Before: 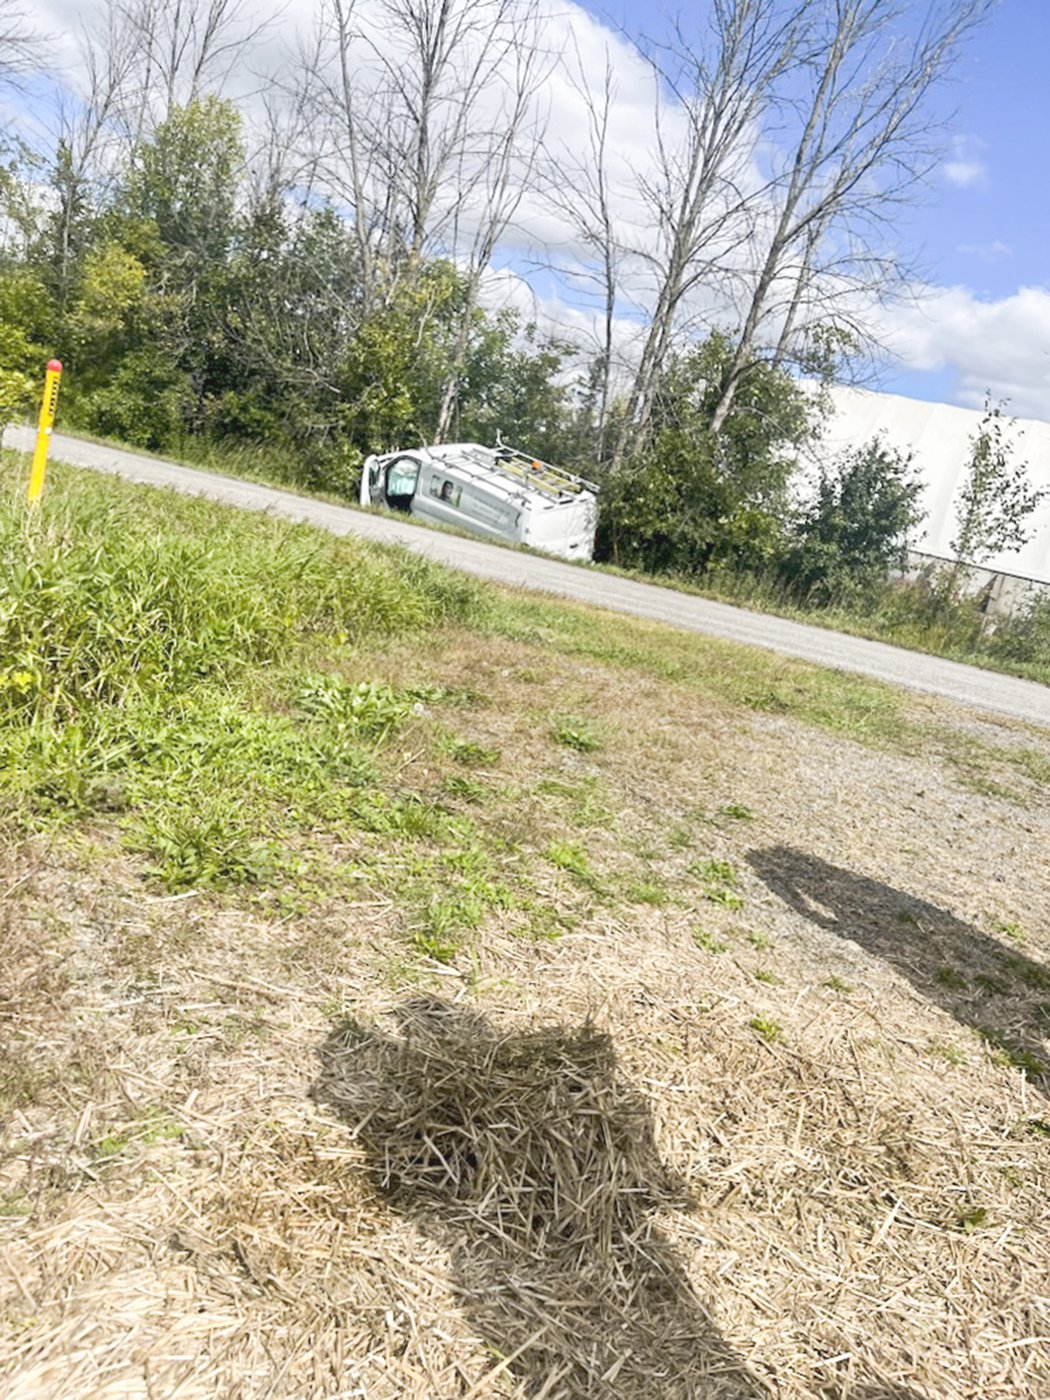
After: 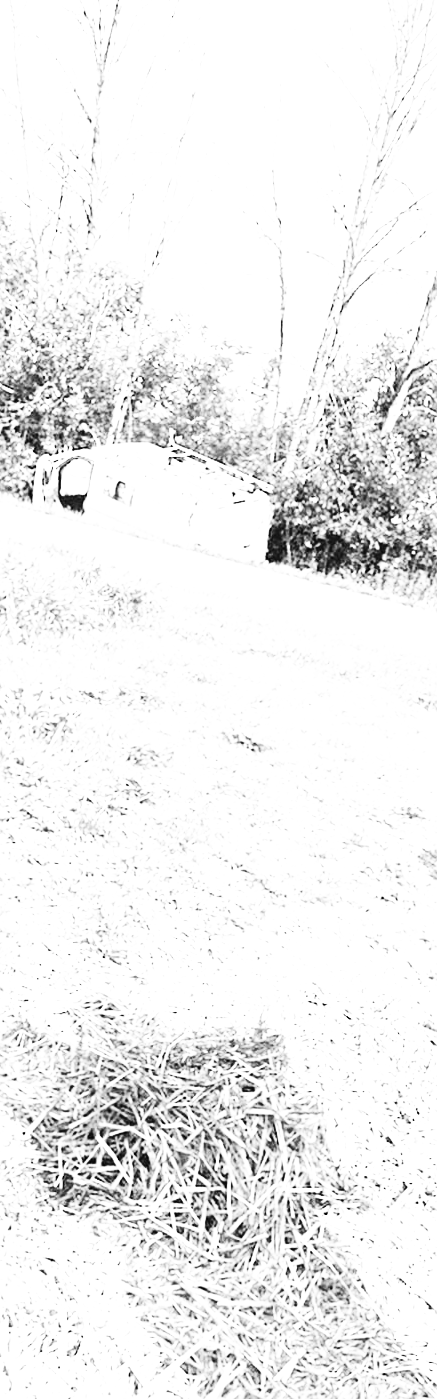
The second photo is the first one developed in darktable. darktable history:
crop: left 31.229%, right 27.105%
exposure: black level correction 0, exposure 1.3 EV, compensate exposure bias true, compensate highlight preservation false
white balance: emerald 1
sharpen: amount 0.2
tone equalizer: -8 EV -0.417 EV, -7 EV -0.389 EV, -6 EV -0.333 EV, -5 EV -0.222 EV, -3 EV 0.222 EV, -2 EV 0.333 EV, -1 EV 0.389 EV, +0 EV 0.417 EV, edges refinement/feathering 500, mask exposure compensation -1.57 EV, preserve details no
base curve: curves: ch0 [(0, 0) (0.007, 0.004) (0.027, 0.03) (0.046, 0.07) (0.207, 0.54) (0.442, 0.872) (0.673, 0.972) (1, 1)], preserve colors none
color calibration: output gray [0.22, 0.42, 0.37, 0], gray › normalize channels true, illuminant same as pipeline (D50), adaptation XYZ, x 0.346, y 0.359, gamut compression 0
